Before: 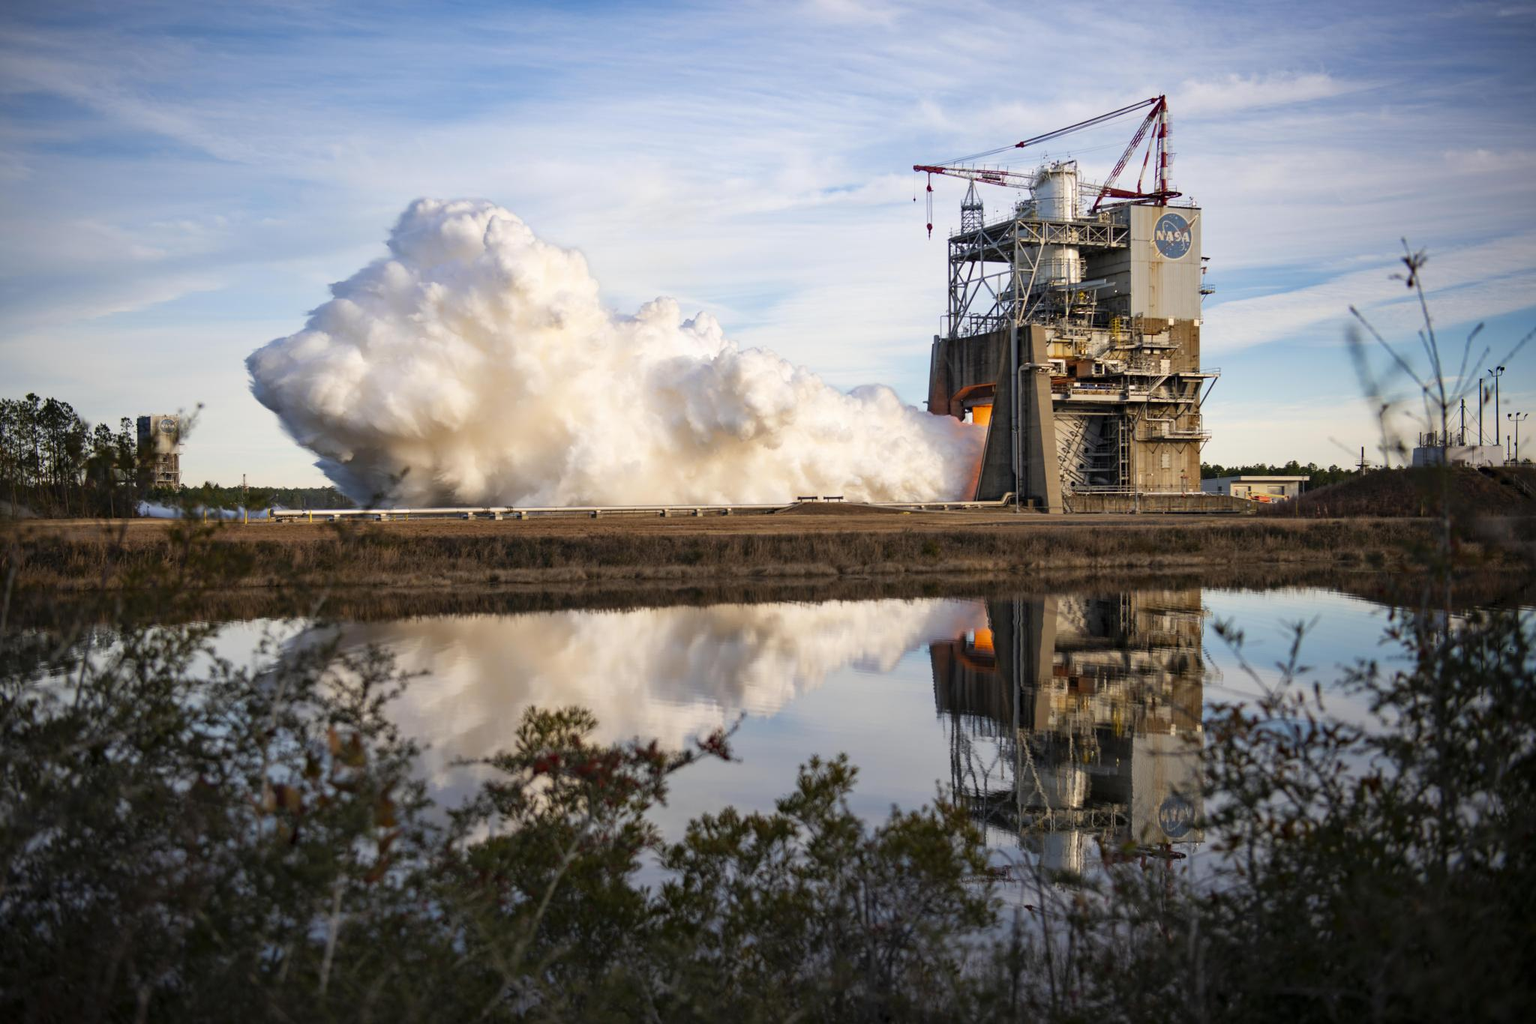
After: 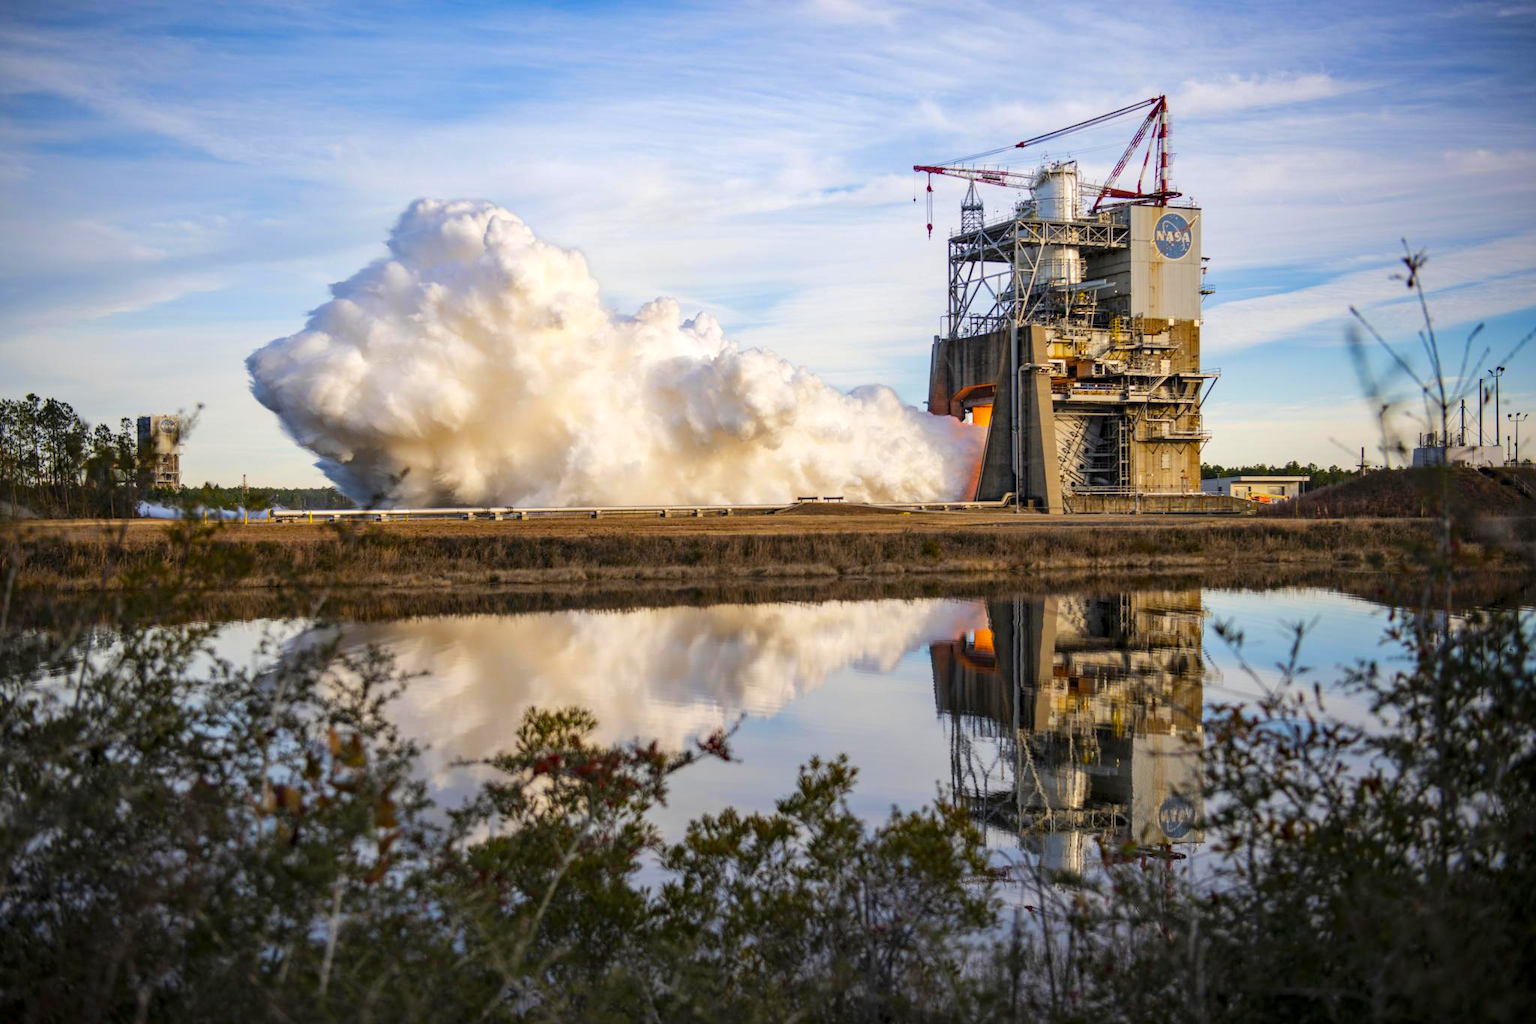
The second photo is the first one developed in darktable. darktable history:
color balance rgb: perceptual saturation grading › global saturation 25%, perceptual brilliance grading › mid-tones 10%, perceptual brilliance grading › shadows 15%, global vibrance 20%
local contrast: on, module defaults
